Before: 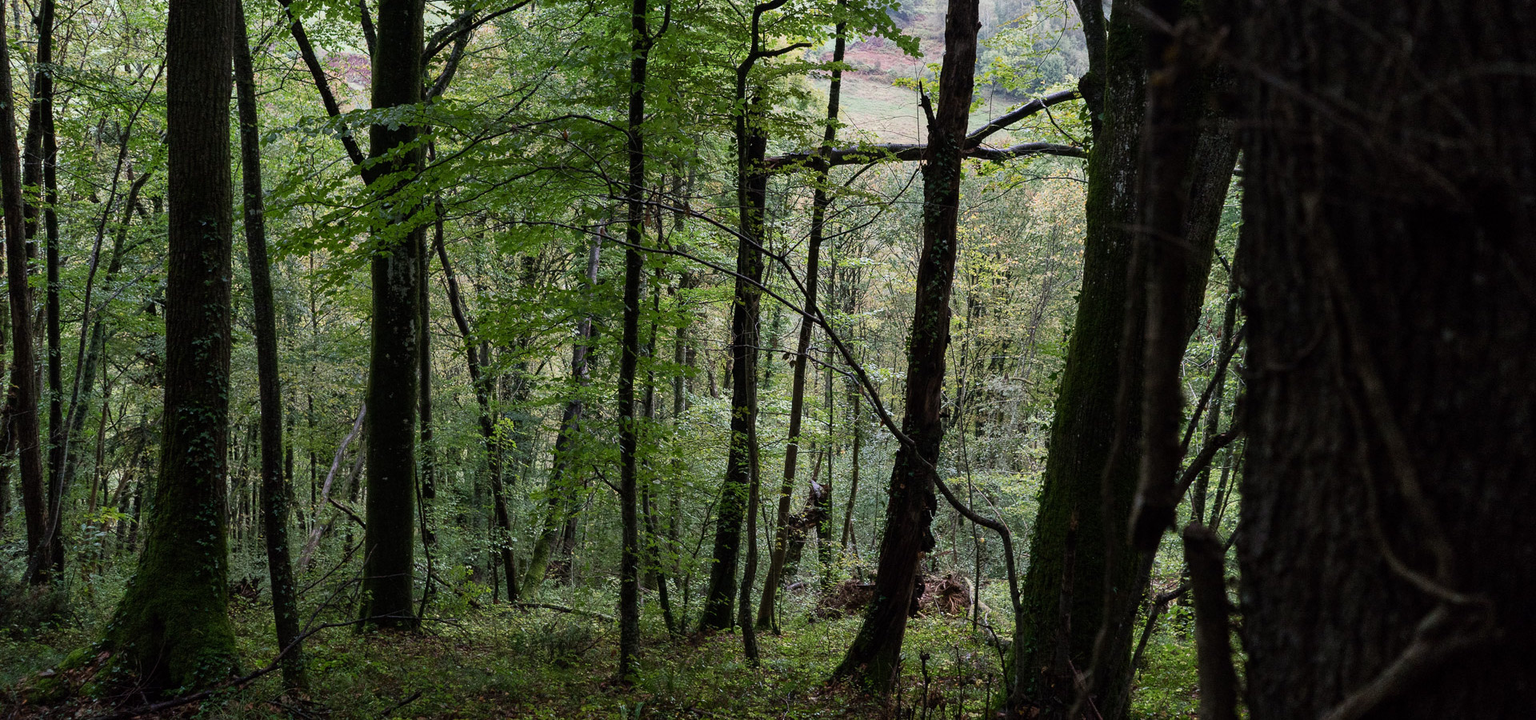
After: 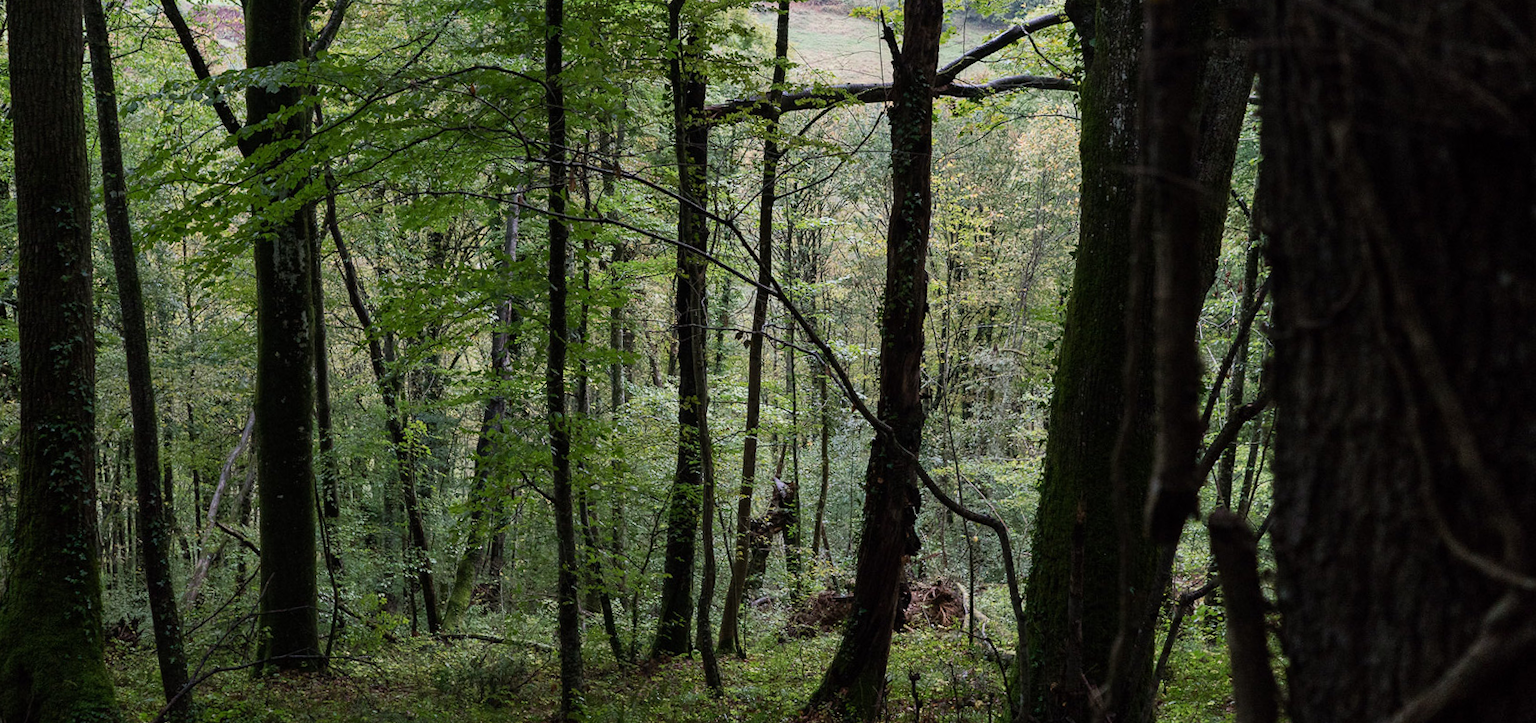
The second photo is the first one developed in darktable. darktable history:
crop and rotate: angle 2.4°, left 6.144%, top 5.672%
